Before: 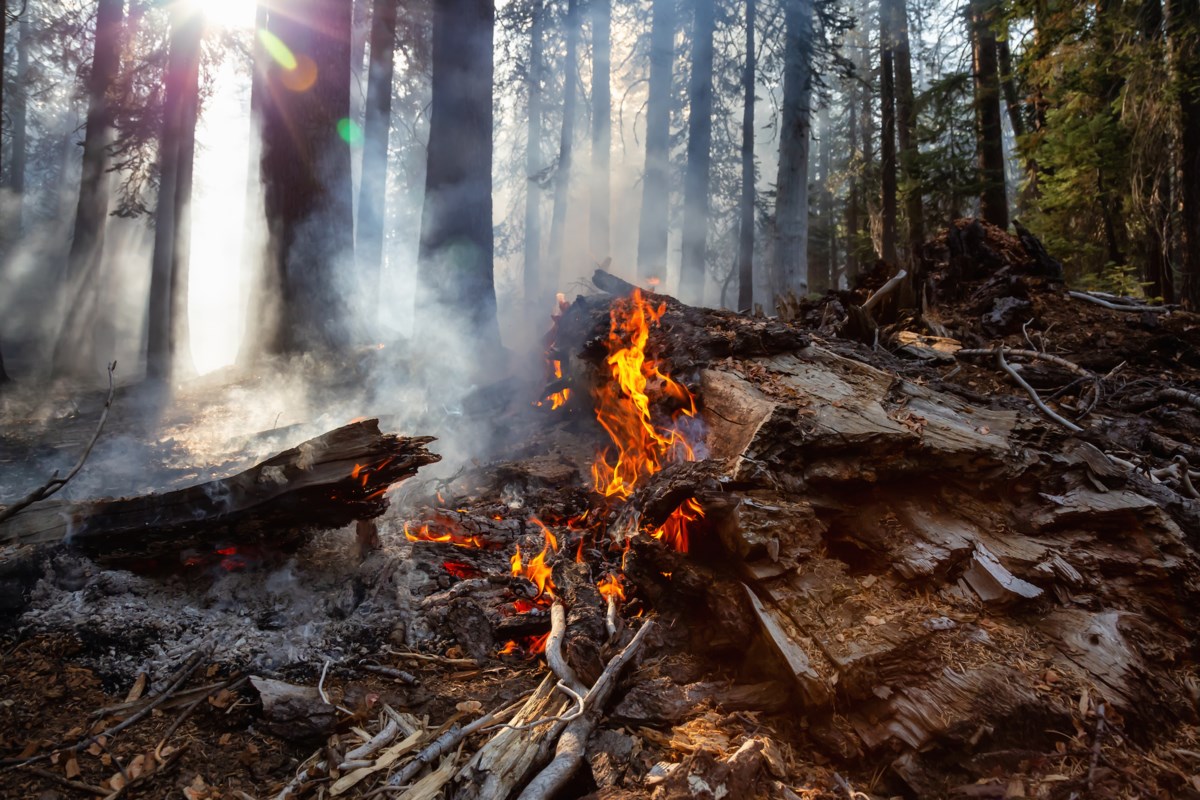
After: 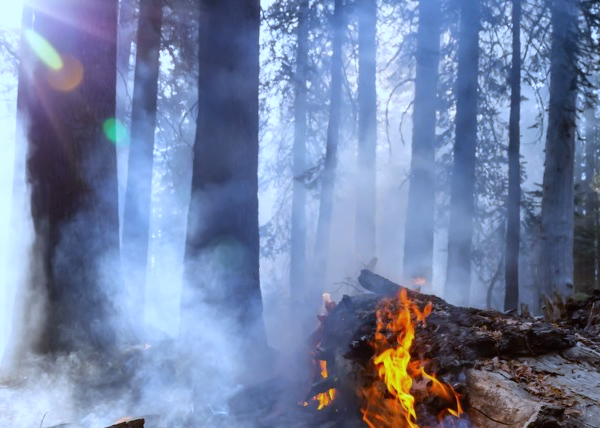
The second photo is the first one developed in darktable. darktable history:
white balance: red 0.871, blue 1.249
crop: left 19.556%, right 30.401%, bottom 46.458%
